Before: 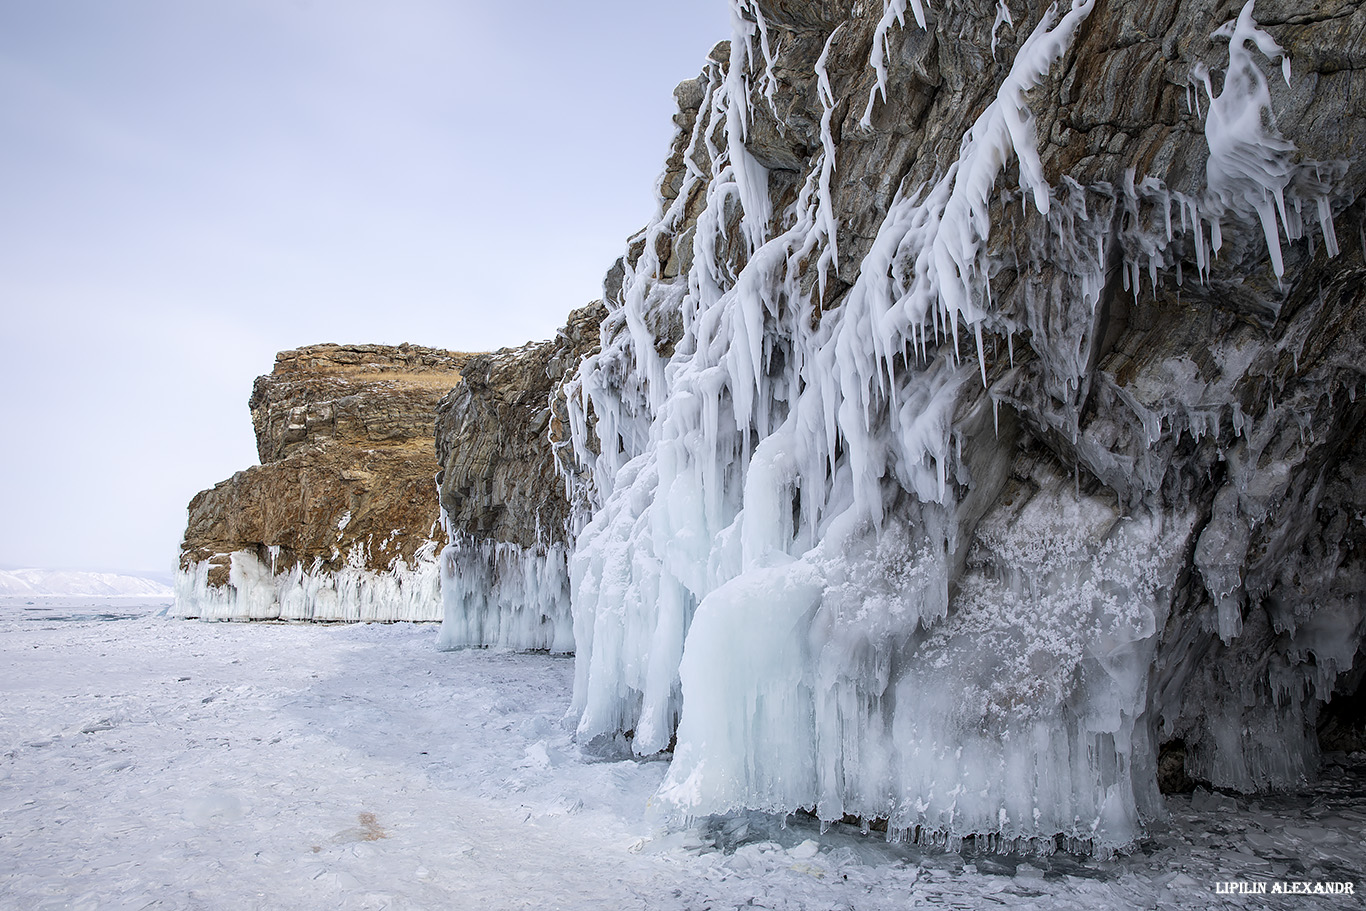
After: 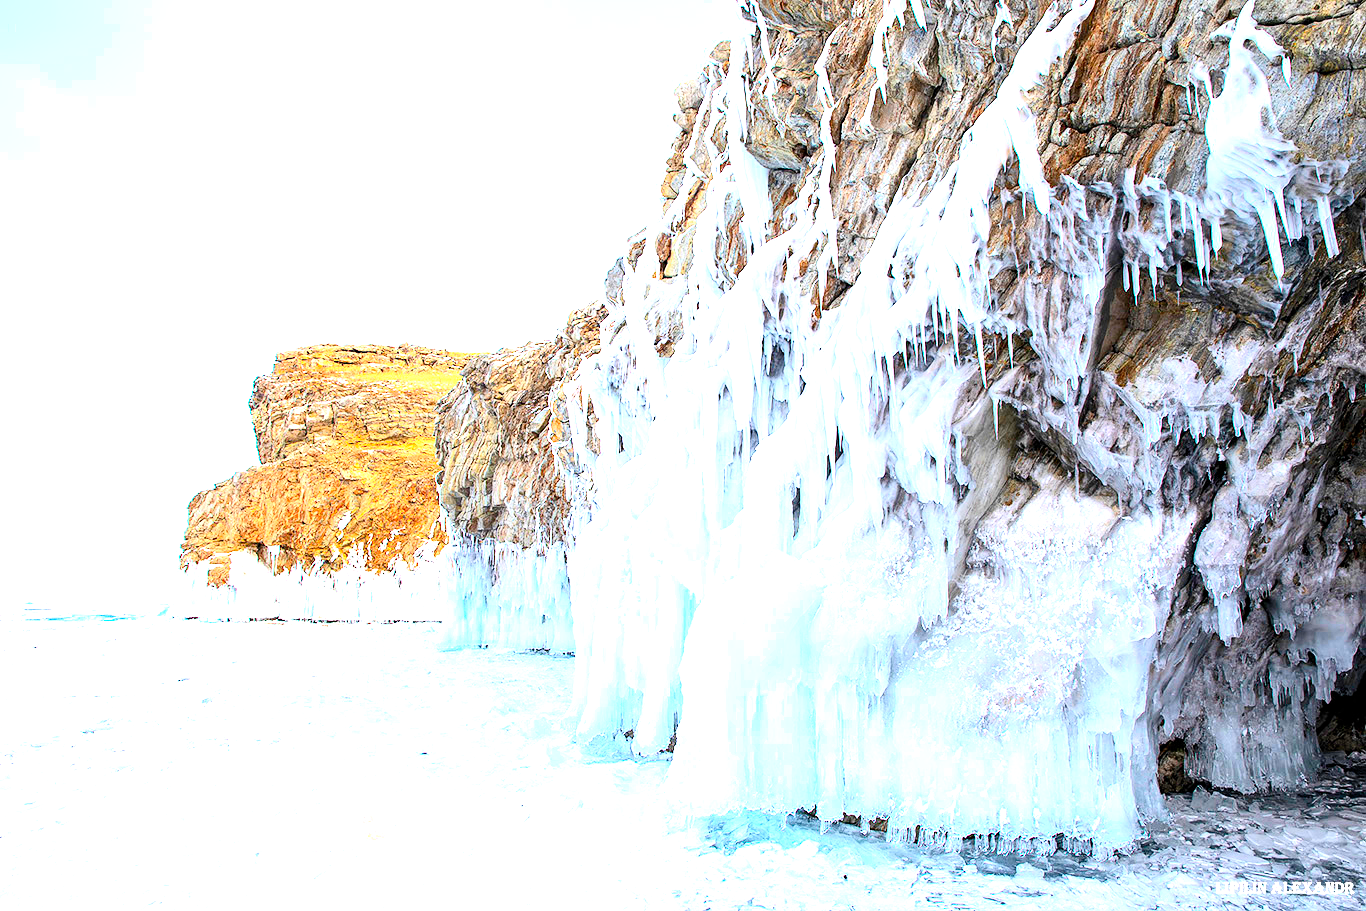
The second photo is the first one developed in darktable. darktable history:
contrast brightness saturation: contrast 0.201, brightness 0.195, saturation 0.808
exposure: exposure 2.003 EV, compensate exposure bias true, compensate highlight preservation false
